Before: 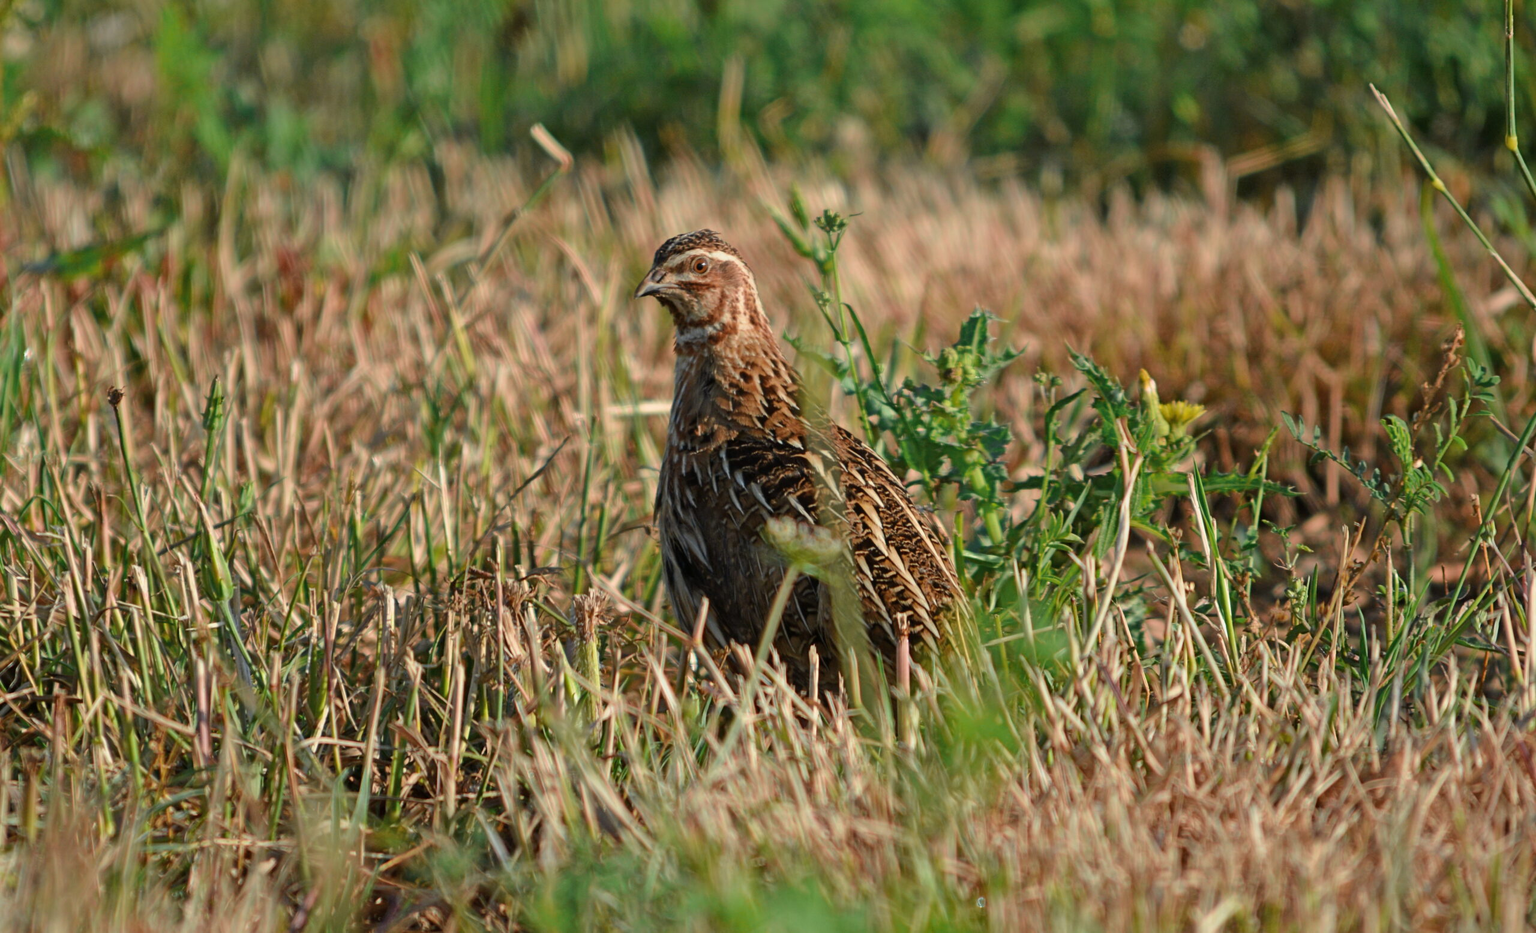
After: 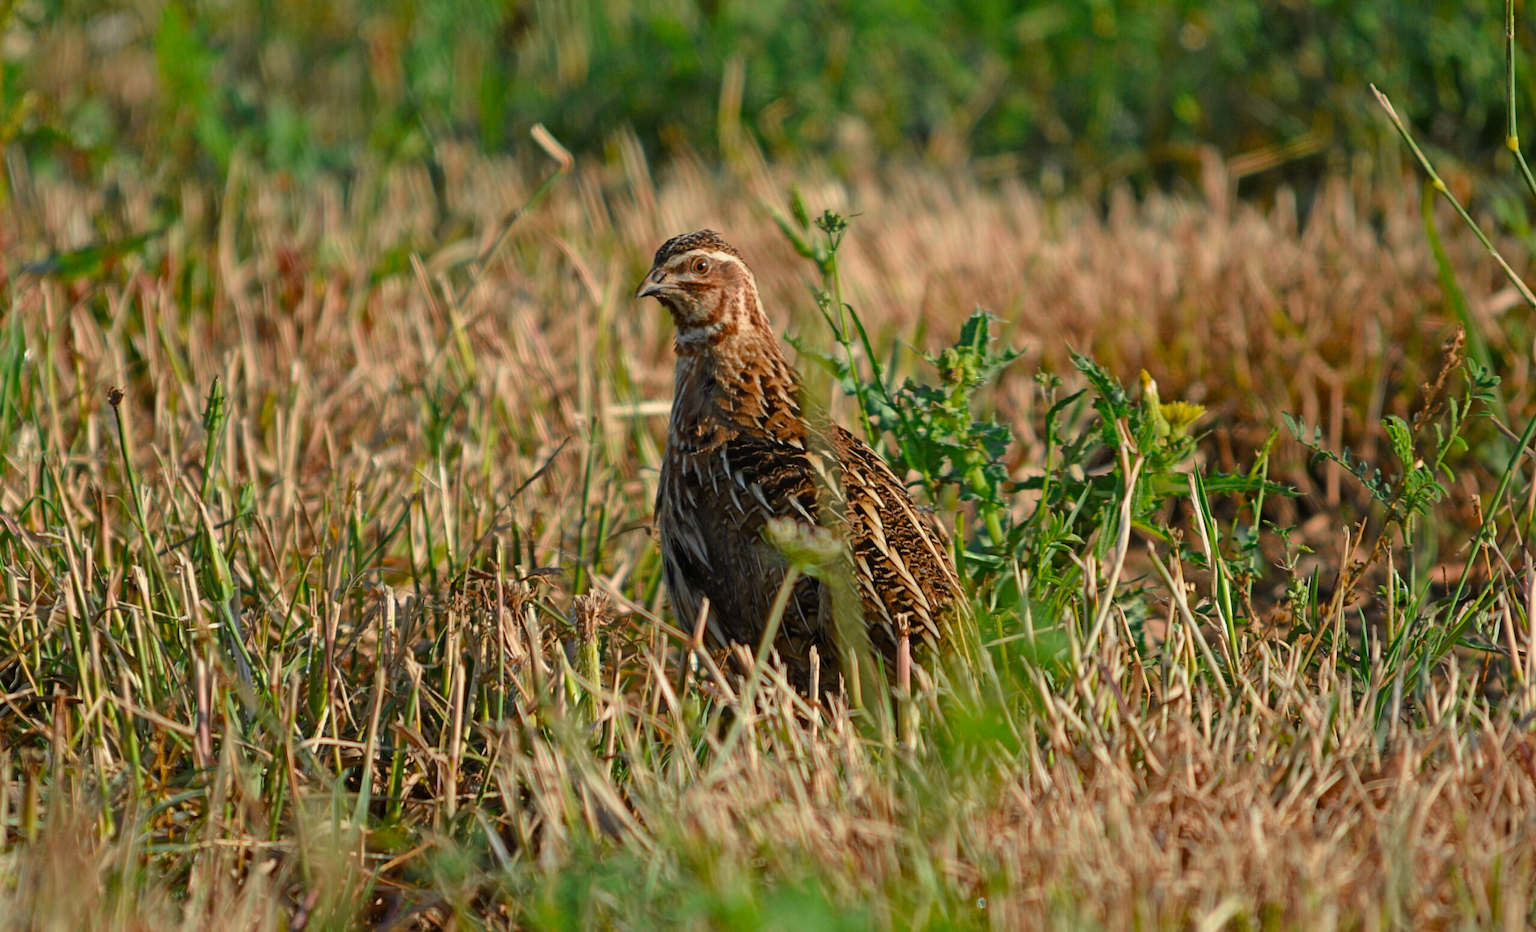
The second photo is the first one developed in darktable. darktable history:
color correction: highlights b* 3
color balance rgb: perceptual saturation grading › global saturation 8.89%, saturation formula JzAzBz (2021)
